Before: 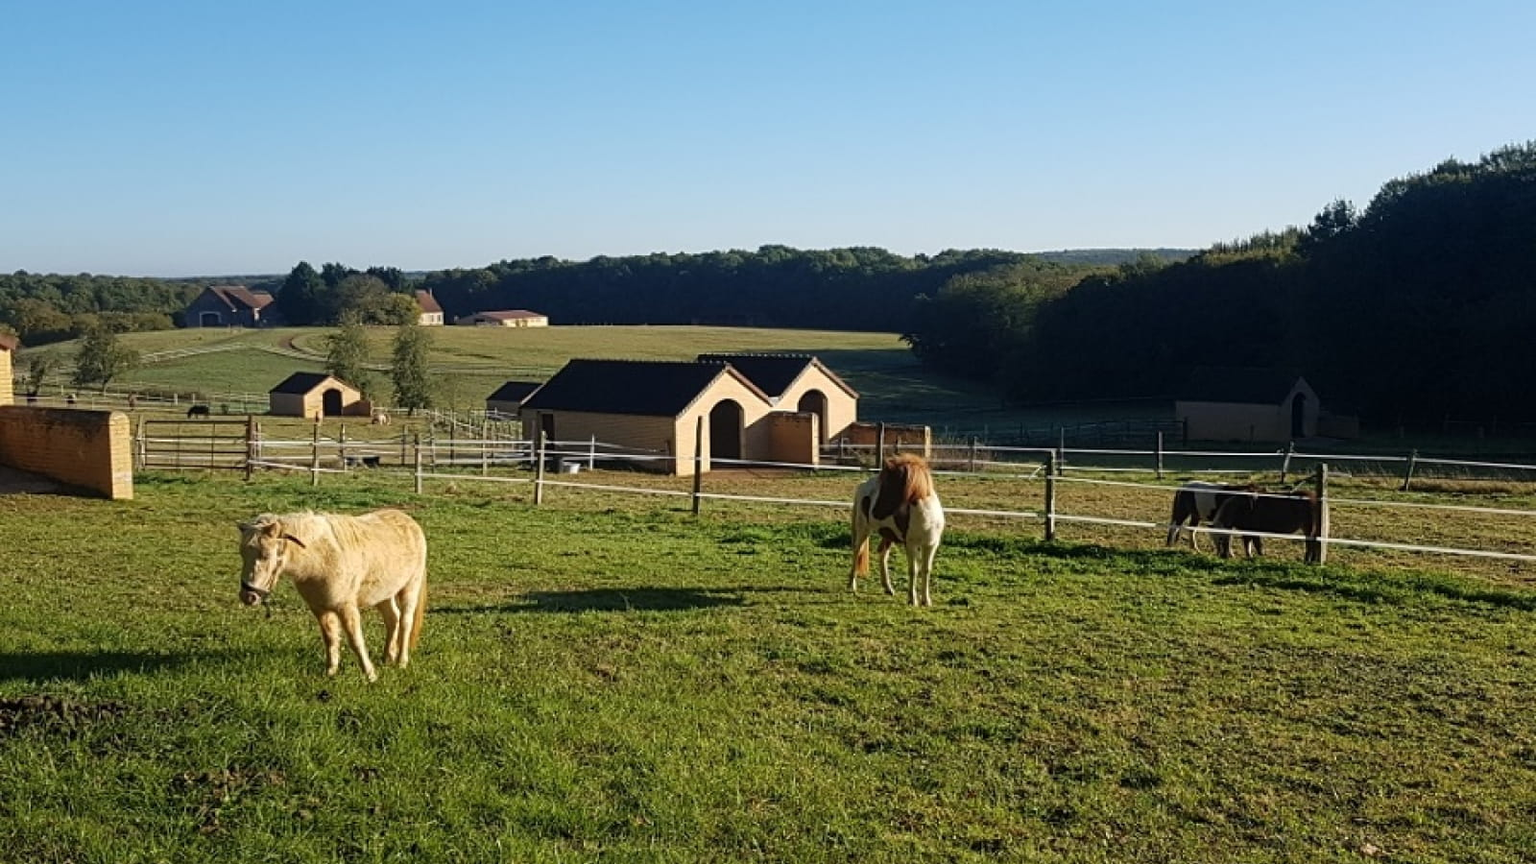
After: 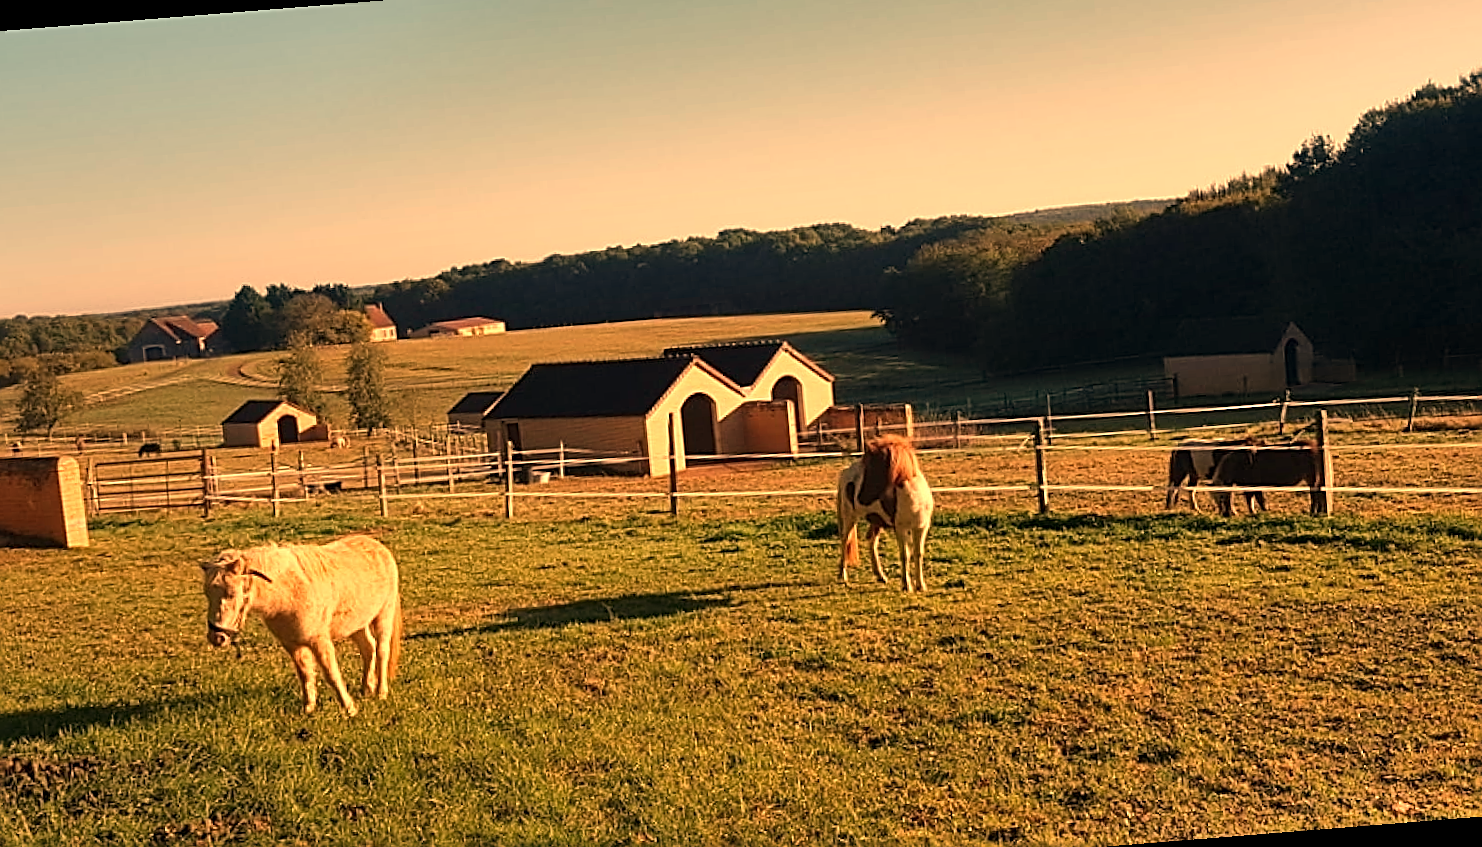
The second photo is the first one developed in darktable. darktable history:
shadows and highlights: soften with gaussian
sharpen: amount 0.575
rotate and perspective: rotation -4.57°, crop left 0.054, crop right 0.944, crop top 0.087, crop bottom 0.914
white balance: red 1.467, blue 0.684
